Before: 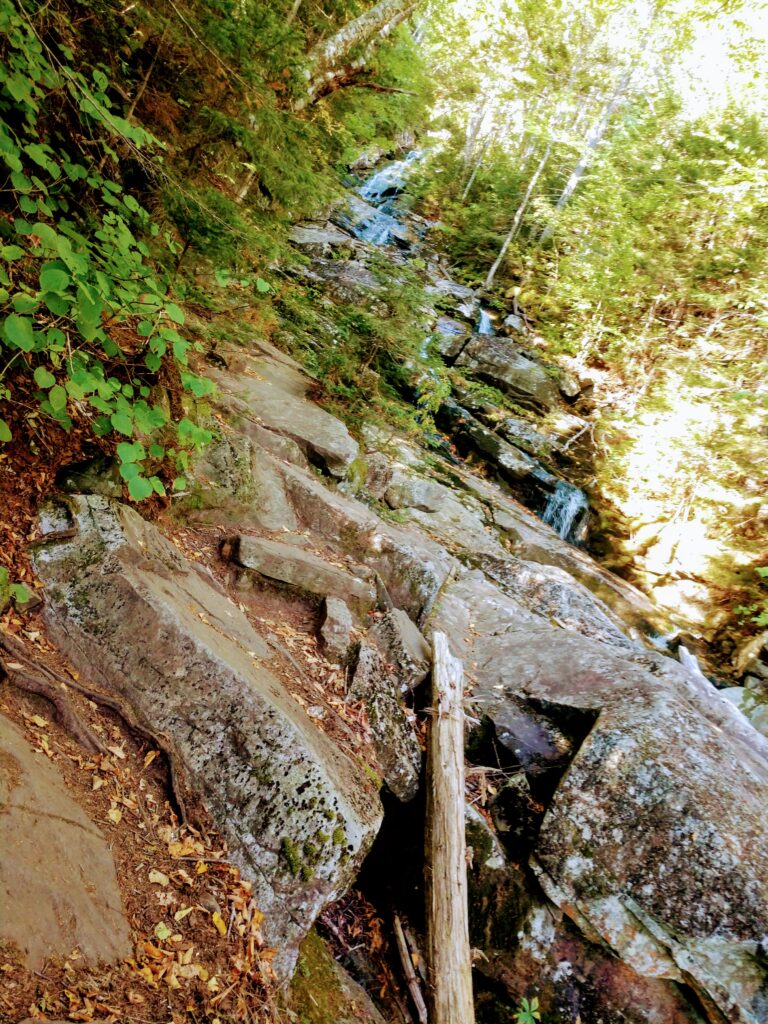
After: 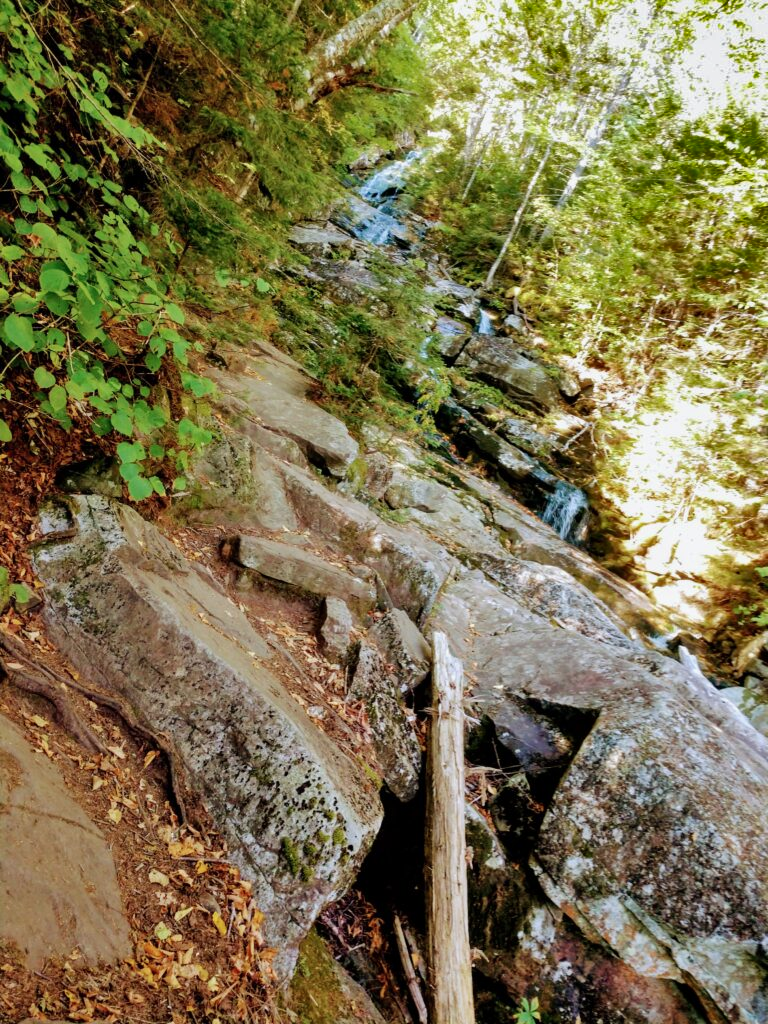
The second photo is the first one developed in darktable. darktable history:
exposure: exposure -0.06 EV, compensate exposure bias true, compensate highlight preservation false
shadows and highlights: radius 100.75, shadows 50.31, highlights -65.34, soften with gaussian
